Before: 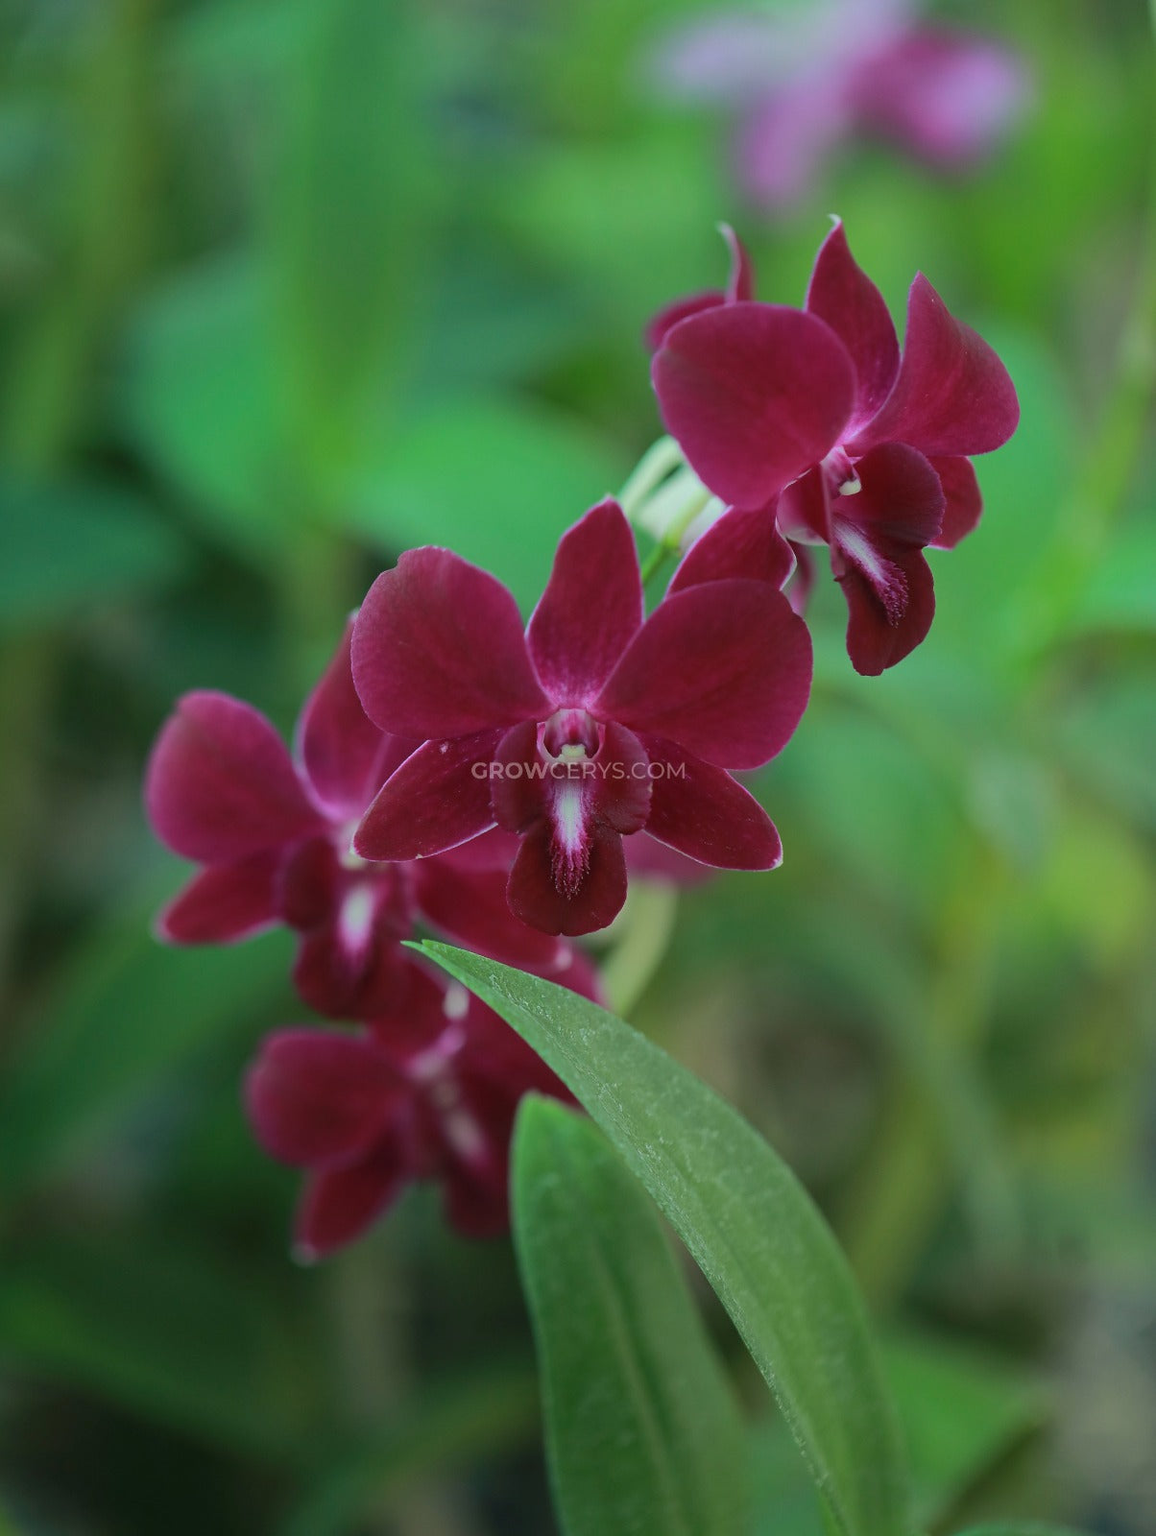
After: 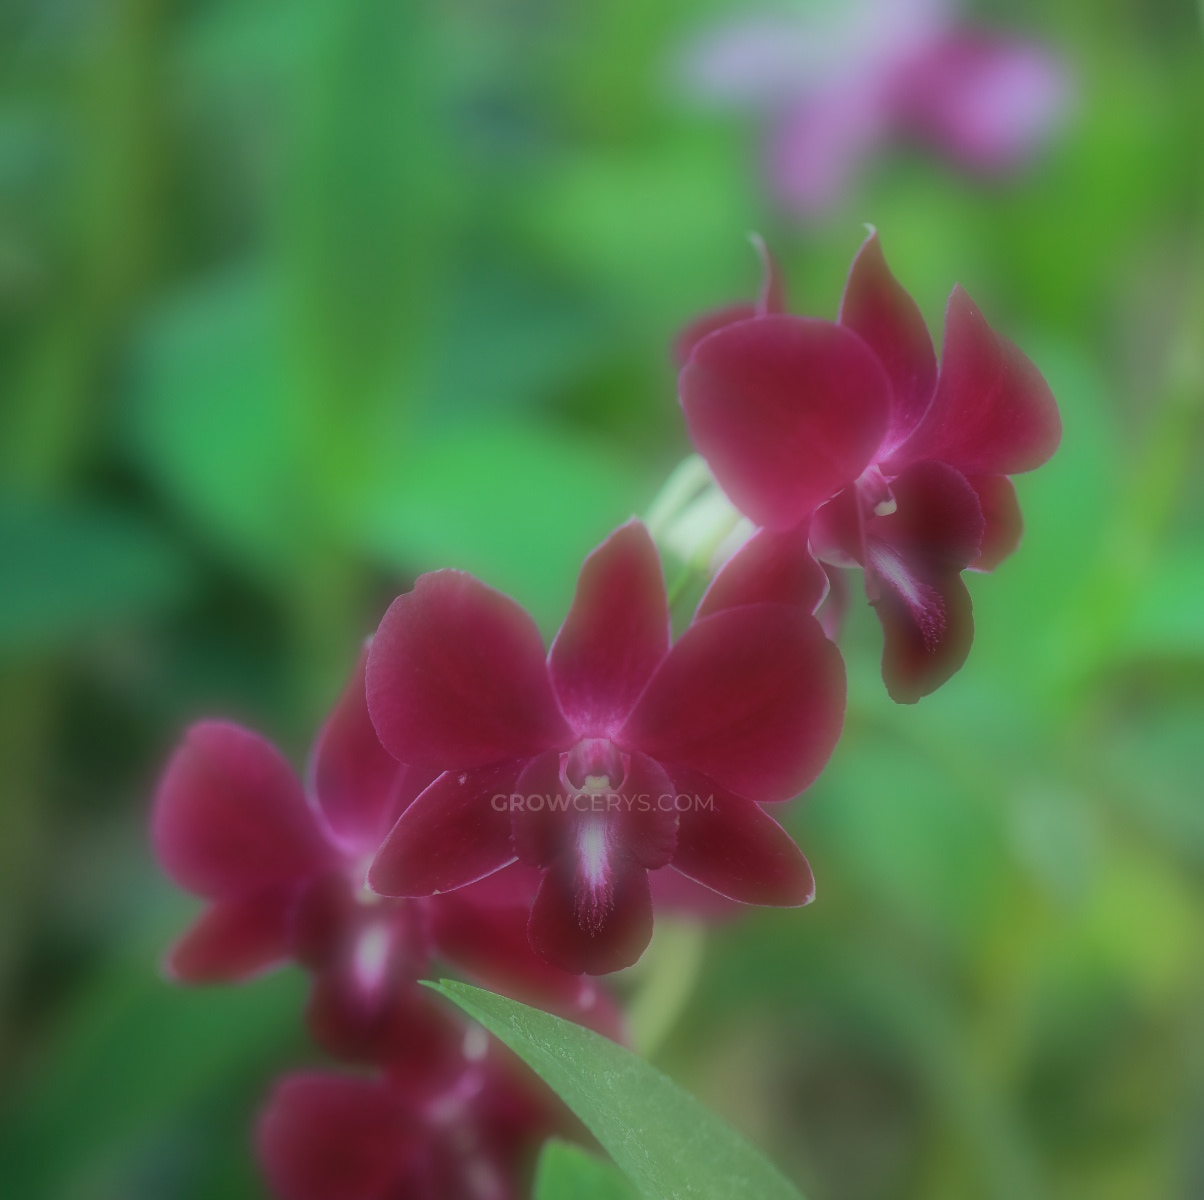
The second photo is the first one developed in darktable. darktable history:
bloom: on, module defaults
soften: on, module defaults
crop: bottom 24.967%
